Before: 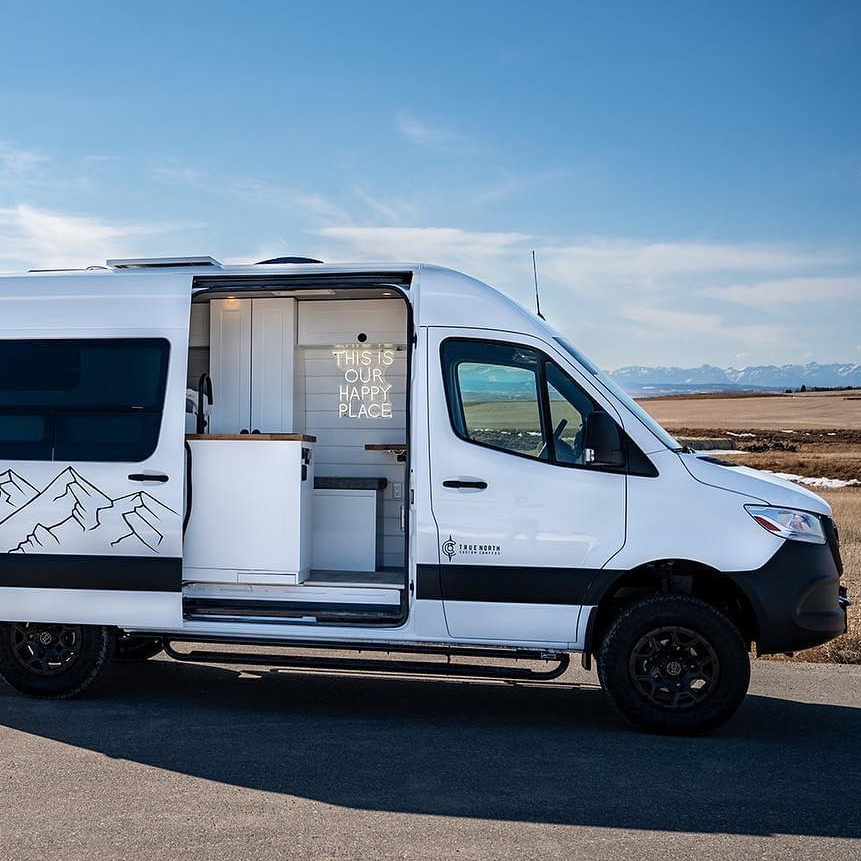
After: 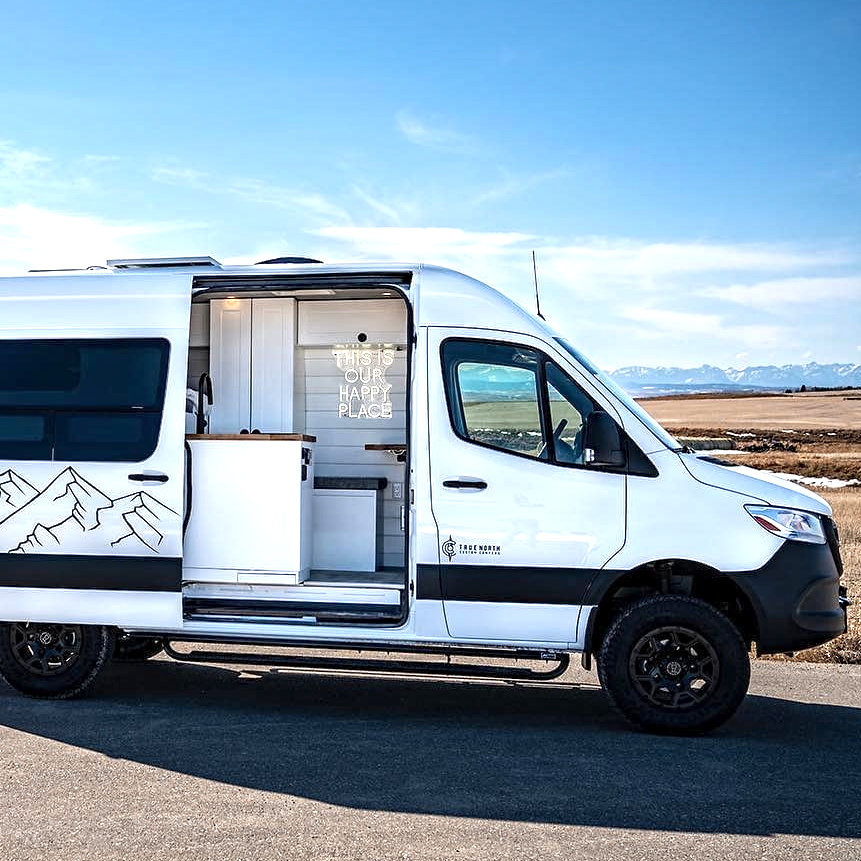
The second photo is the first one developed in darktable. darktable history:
contrast equalizer: octaves 7, y [[0.5, 0.501, 0.525, 0.597, 0.58, 0.514], [0.5 ×6], [0.5 ×6], [0 ×6], [0 ×6]]
exposure: black level correction 0, exposure 0.692 EV, compensate exposure bias true, compensate highlight preservation false
